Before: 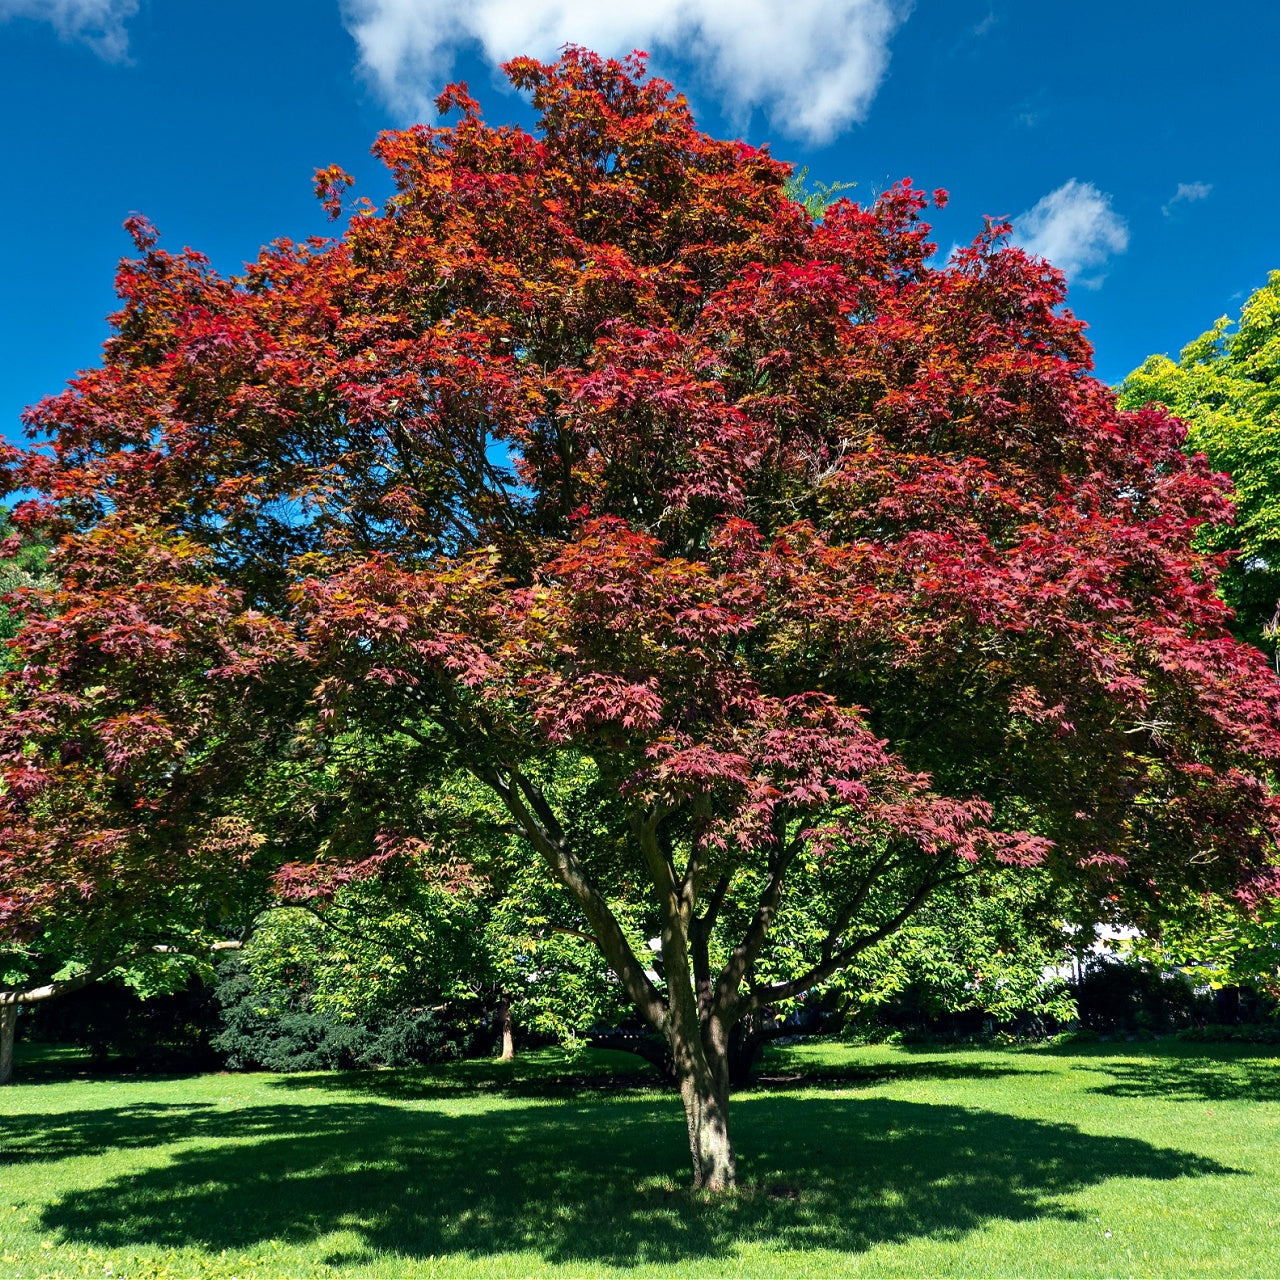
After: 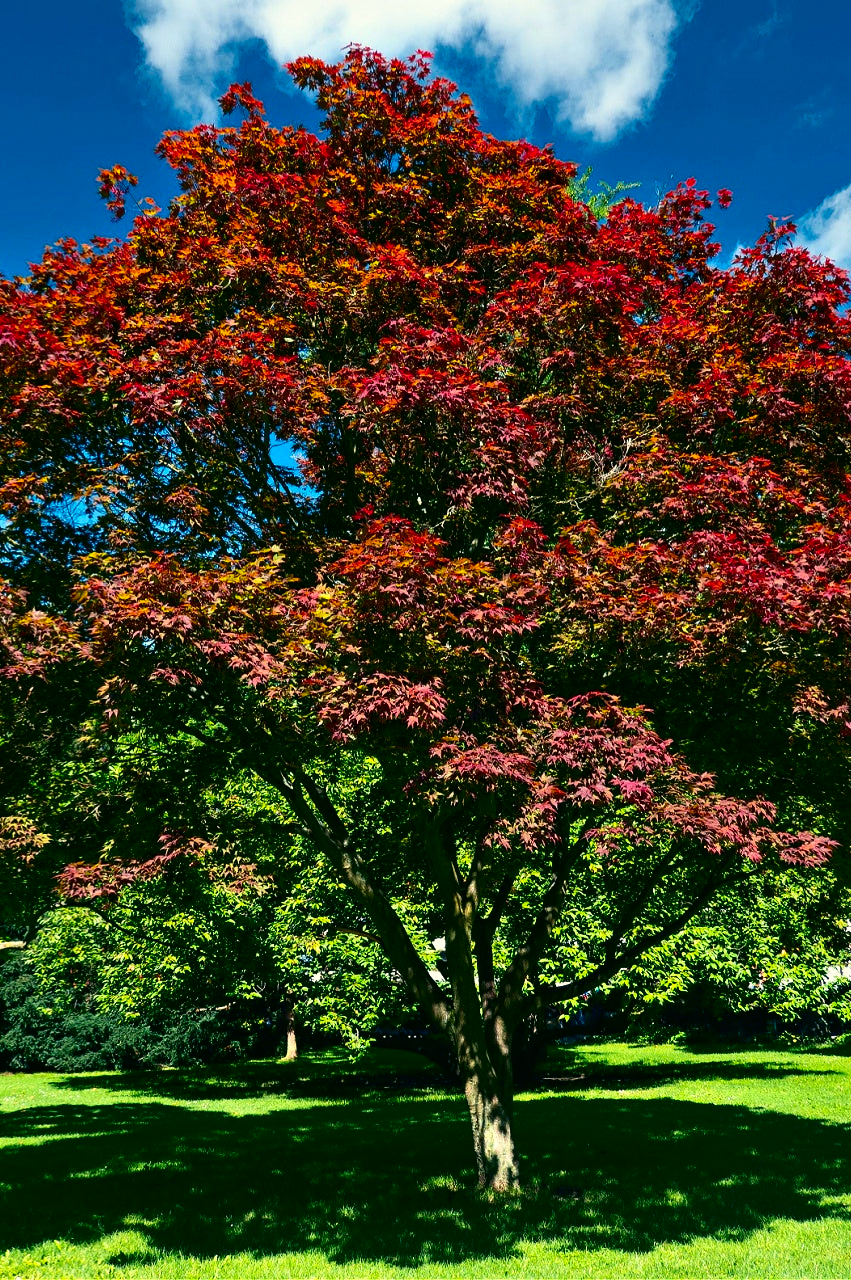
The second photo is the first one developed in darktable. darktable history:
contrast brightness saturation: contrast 0.21, brightness -0.11, saturation 0.21
crop: left 16.899%, right 16.556%
color correction: highlights a* -0.482, highlights b* 9.48, shadows a* -9.48, shadows b* 0.803
